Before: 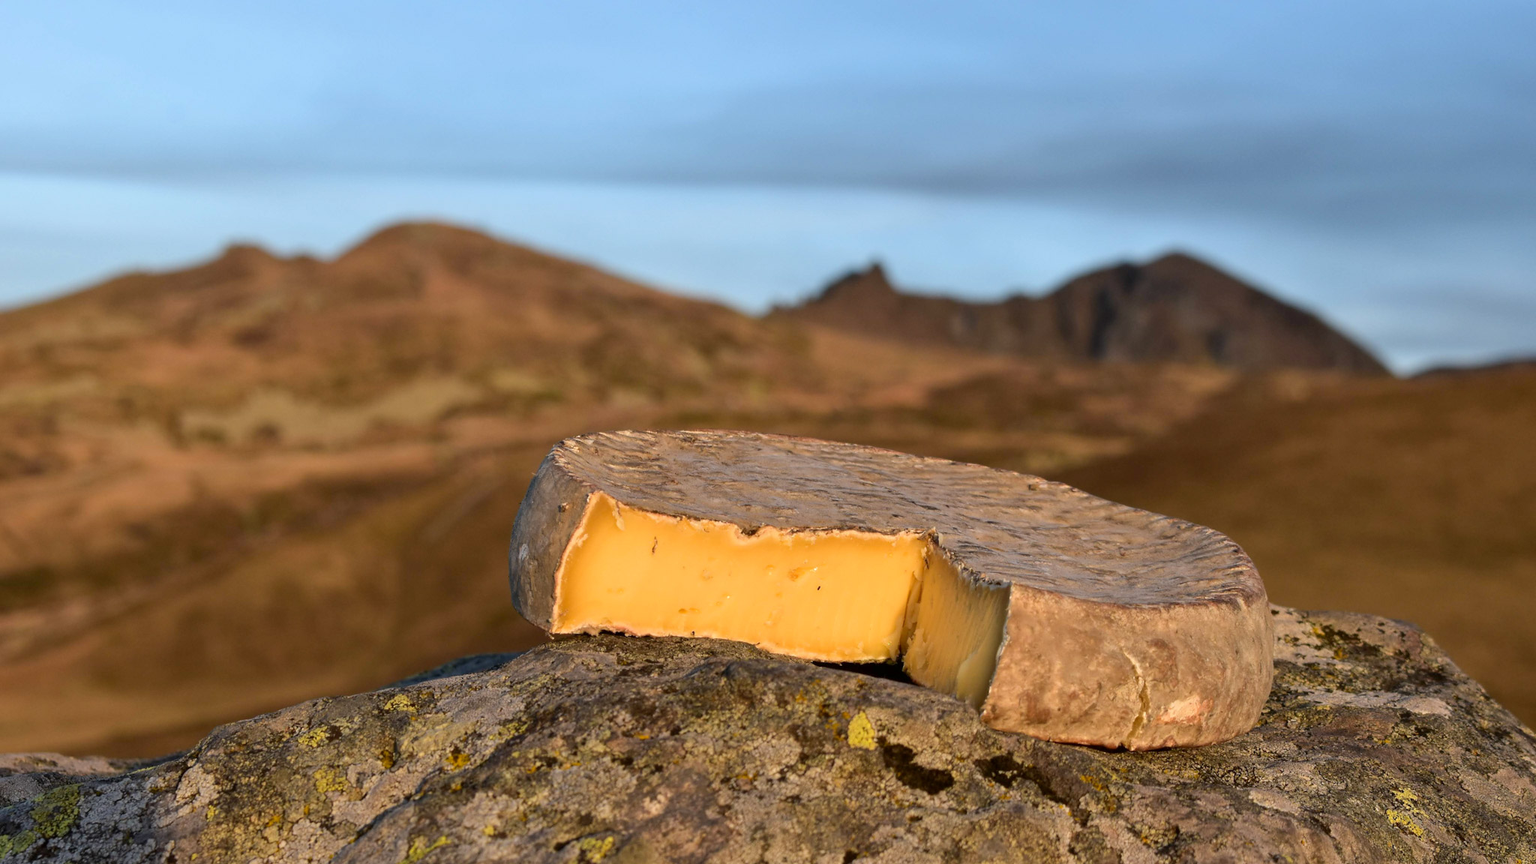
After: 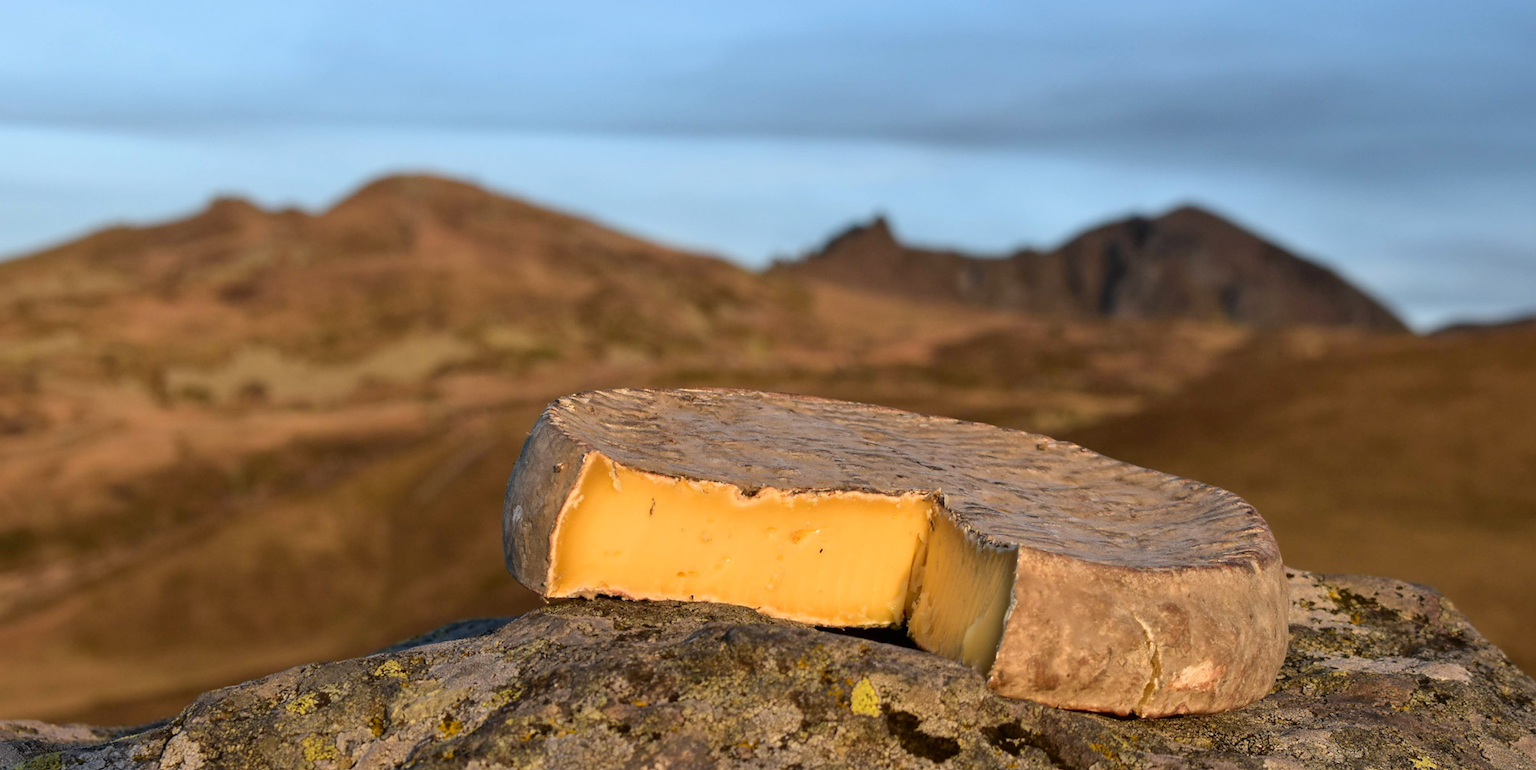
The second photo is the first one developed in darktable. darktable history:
crop: left 1.331%, top 6.146%, right 1.4%, bottom 7.089%
